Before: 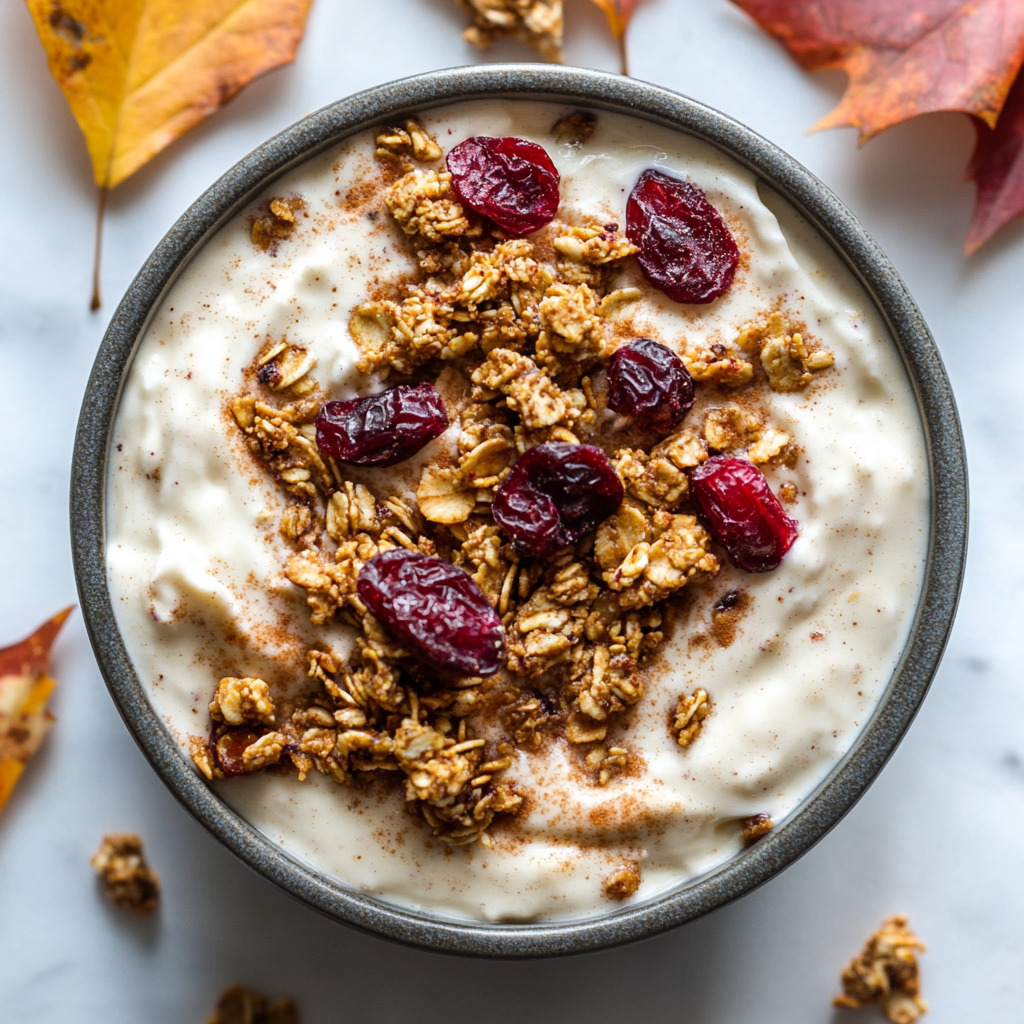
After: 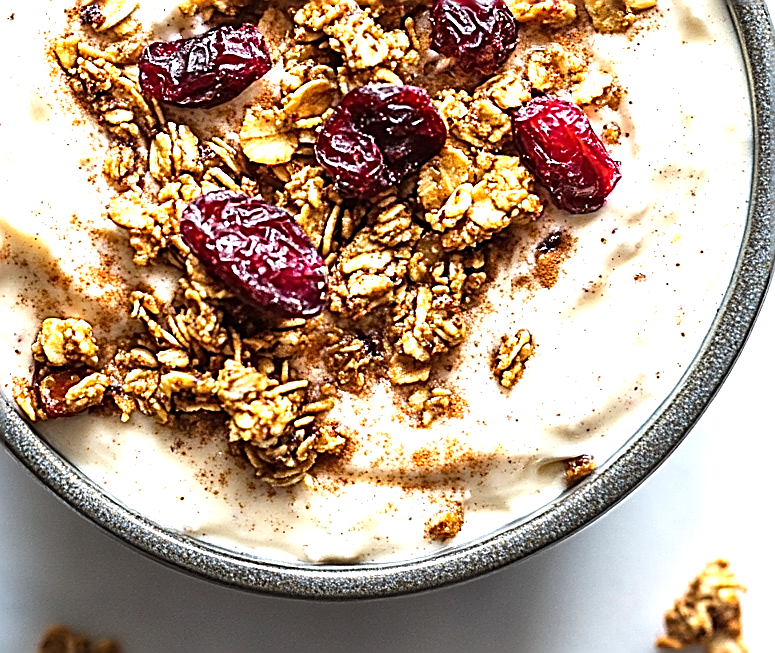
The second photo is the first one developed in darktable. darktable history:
sharpen: amount 2
exposure: black level correction 0, exposure 1.2 EV, compensate exposure bias true, compensate highlight preservation false
crop and rotate: left 17.299%, top 35.115%, right 7.015%, bottom 1.024%
